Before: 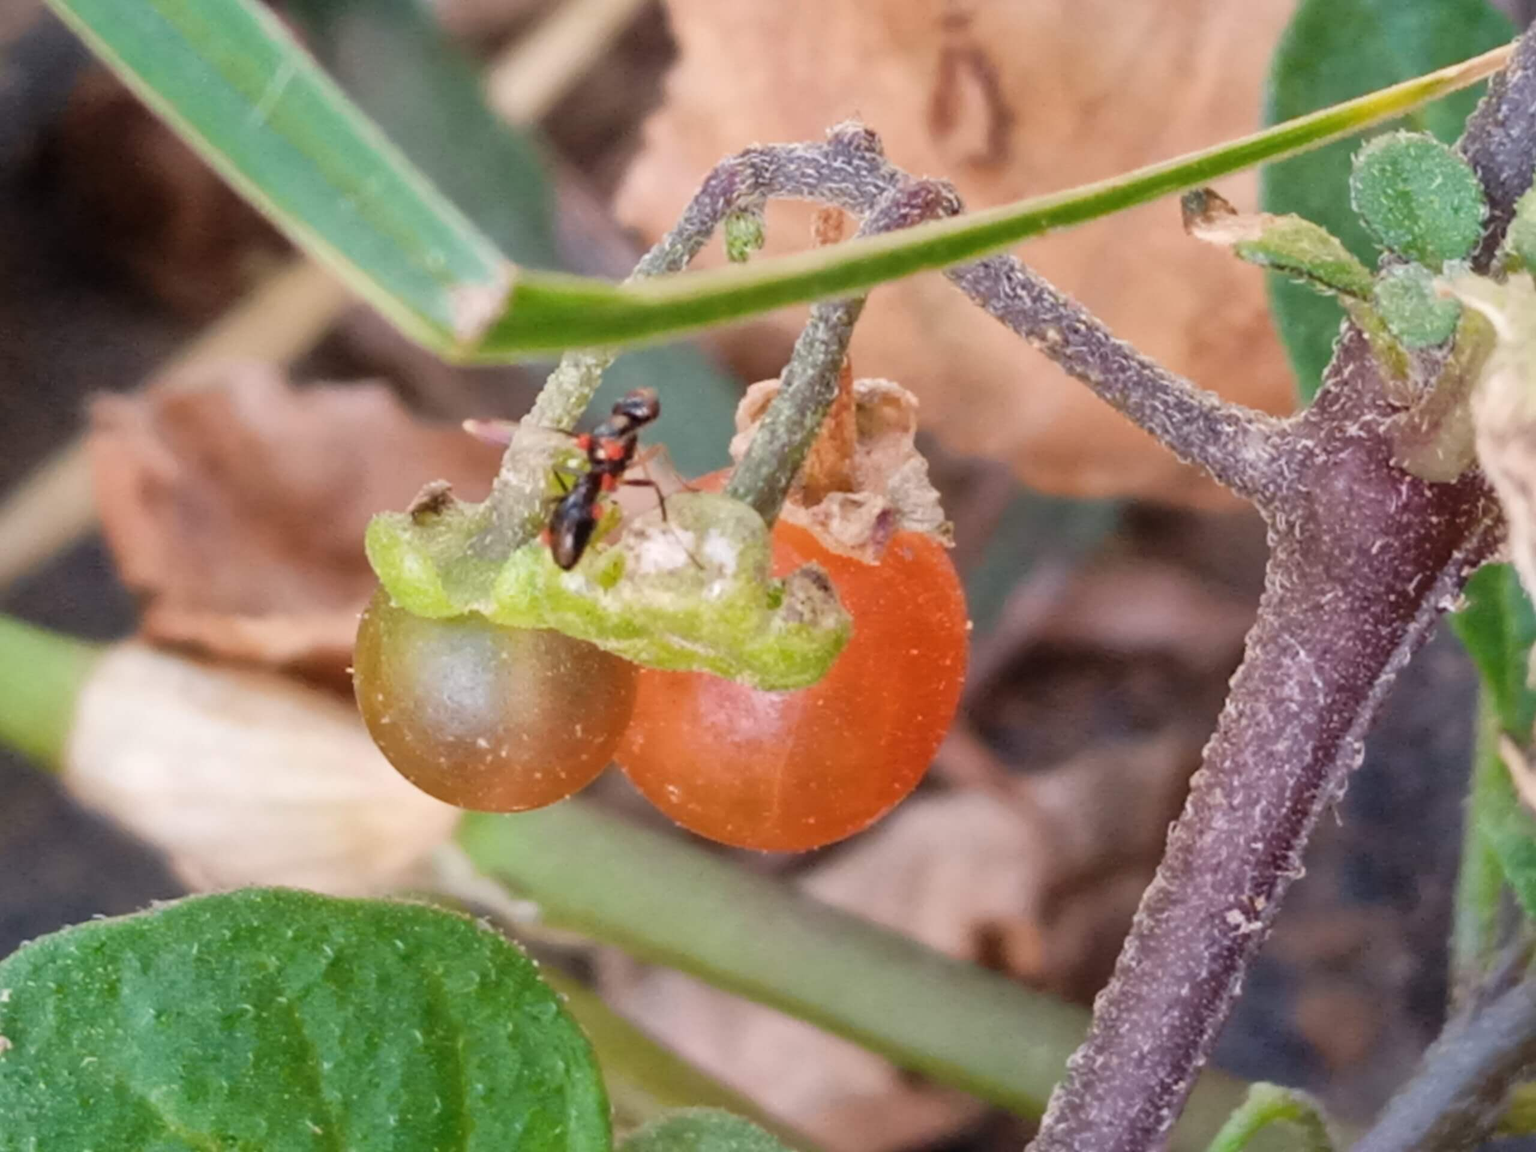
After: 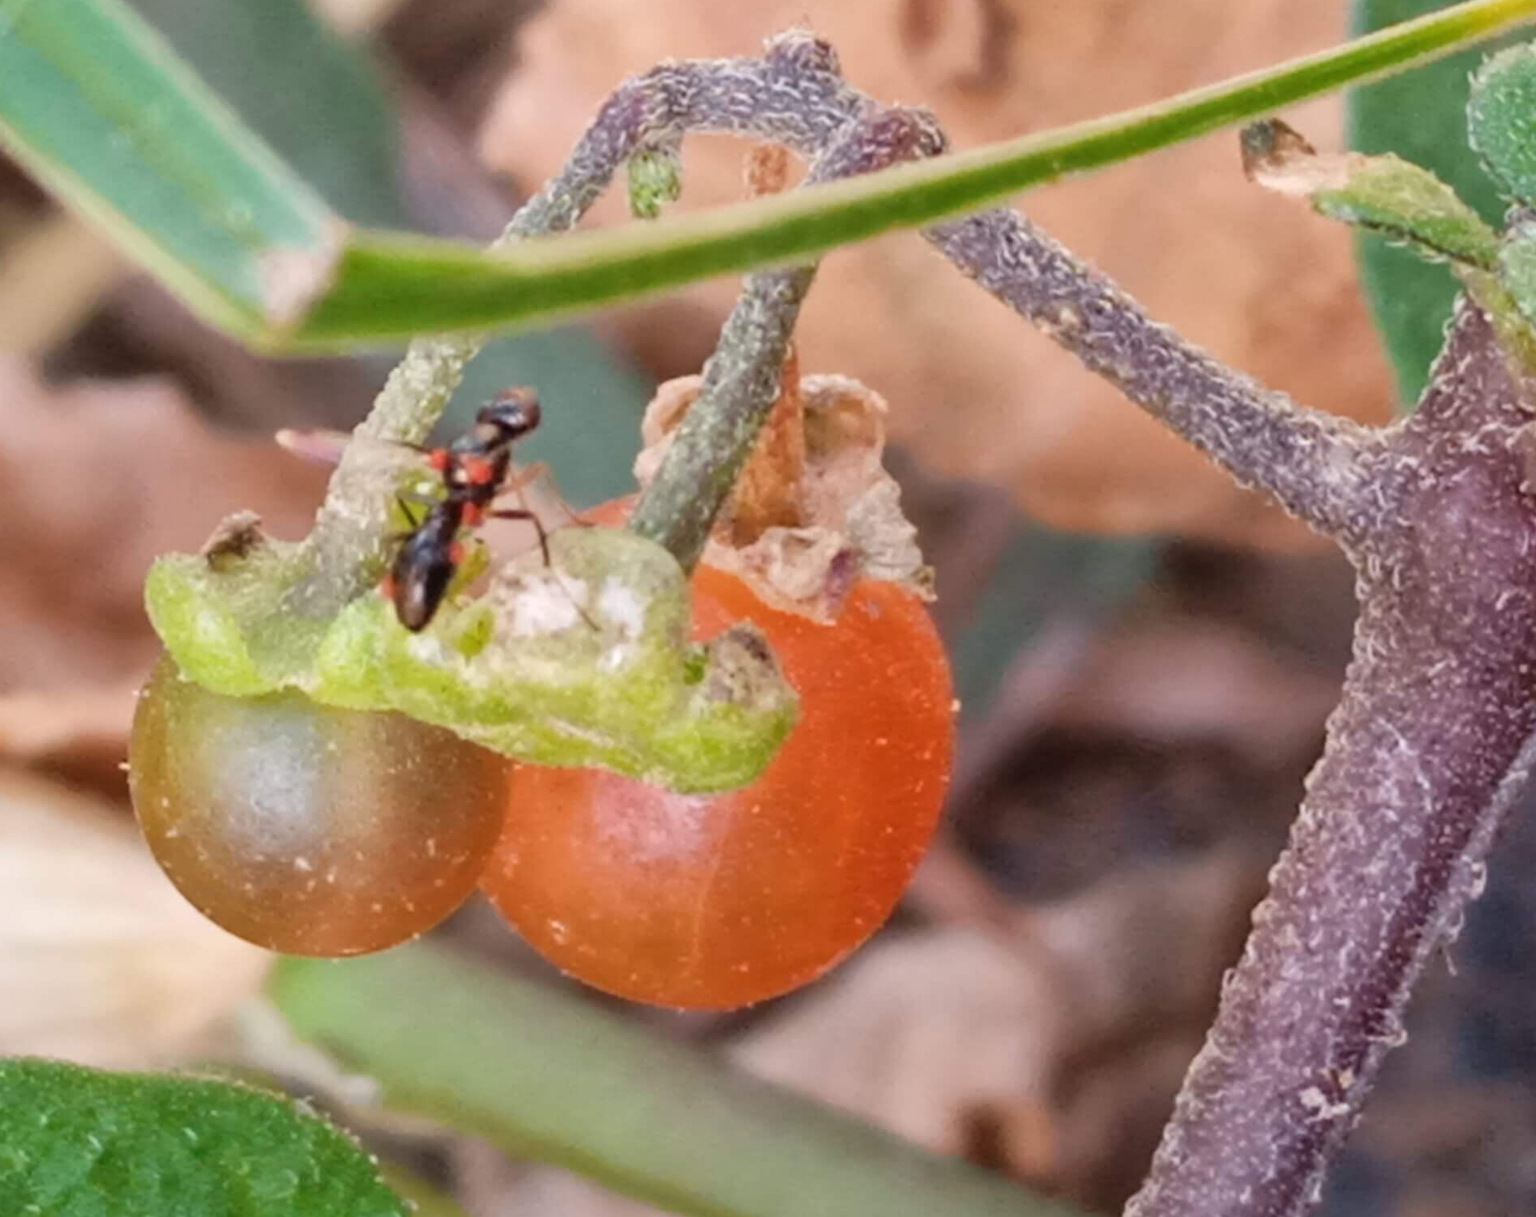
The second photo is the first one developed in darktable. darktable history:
crop: left 16.785%, top 8.697%, right 8.719%, bottom 12.451%
